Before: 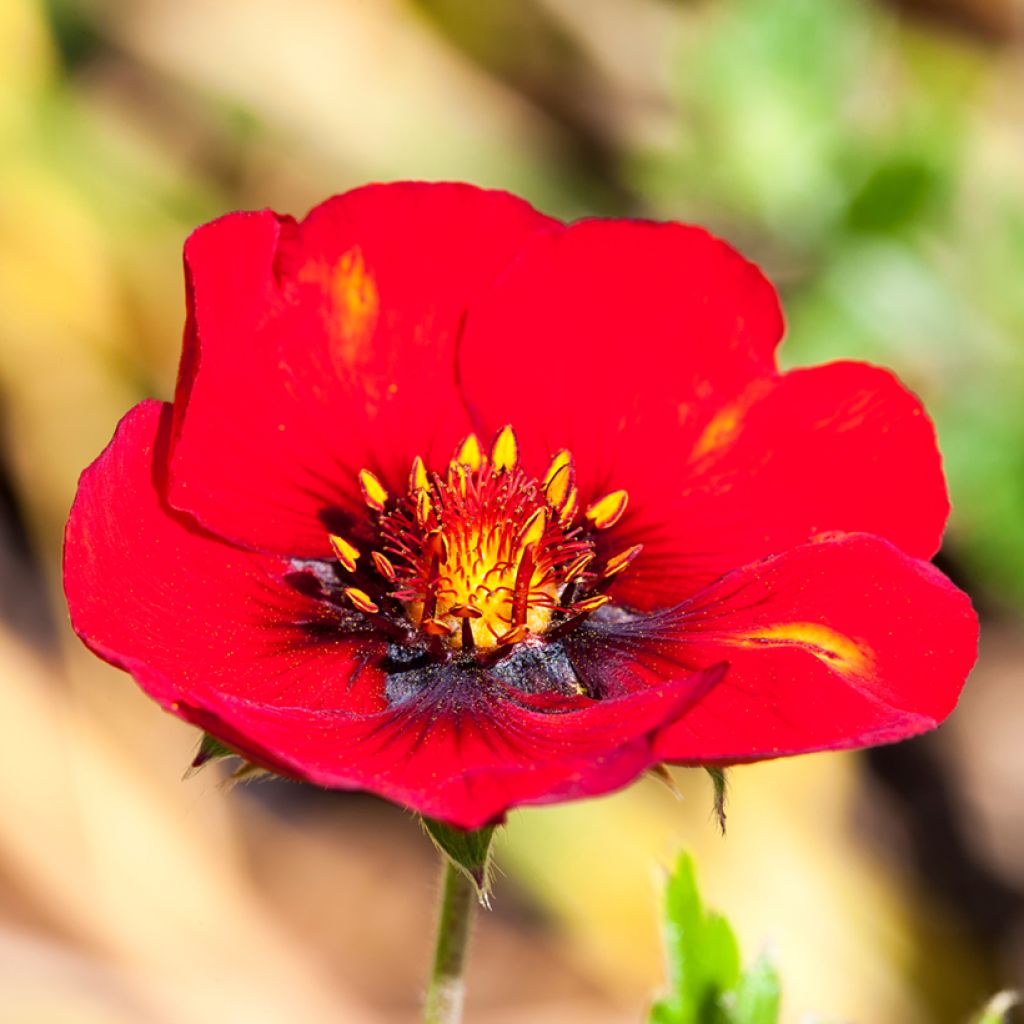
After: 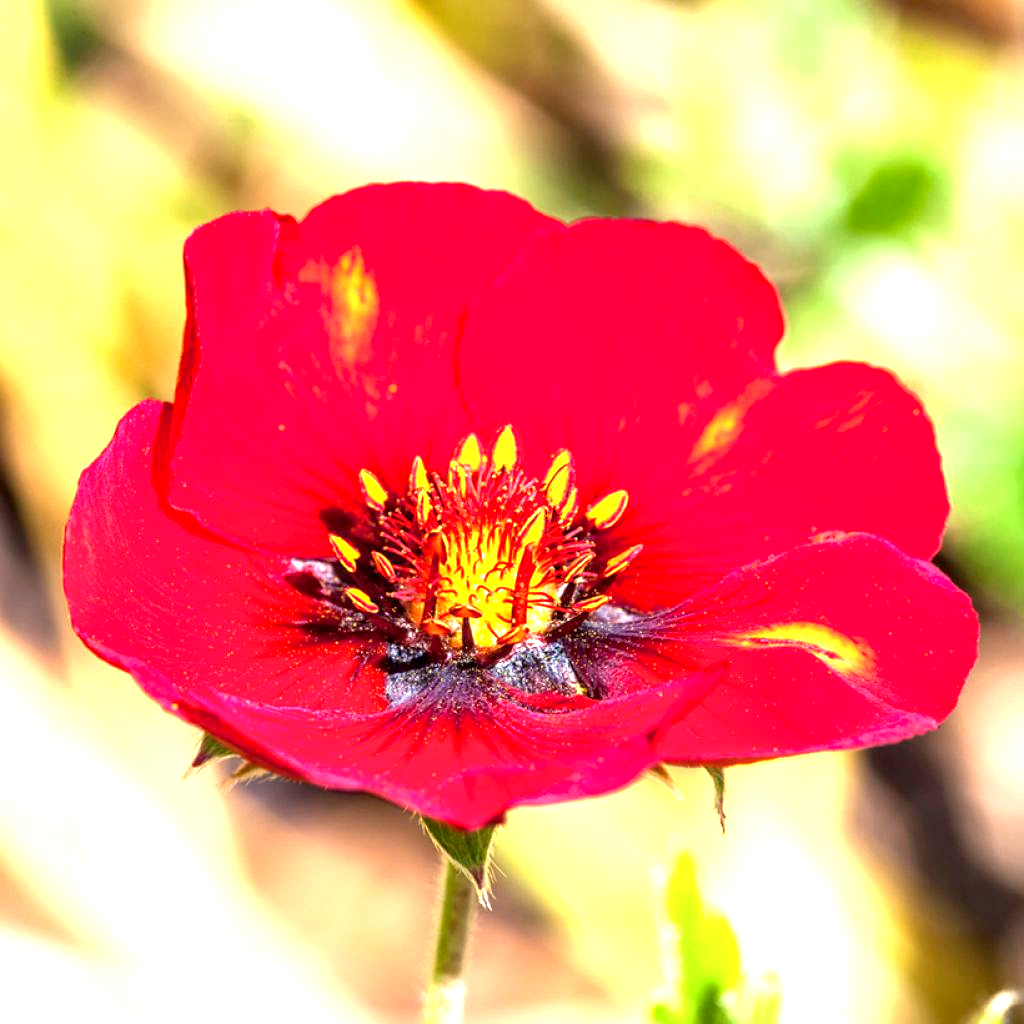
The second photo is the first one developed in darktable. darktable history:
local contrast: on, module defaults
exposure: black level correction 0.001, exposure 1.314 EV, compensate highlight preservation false
